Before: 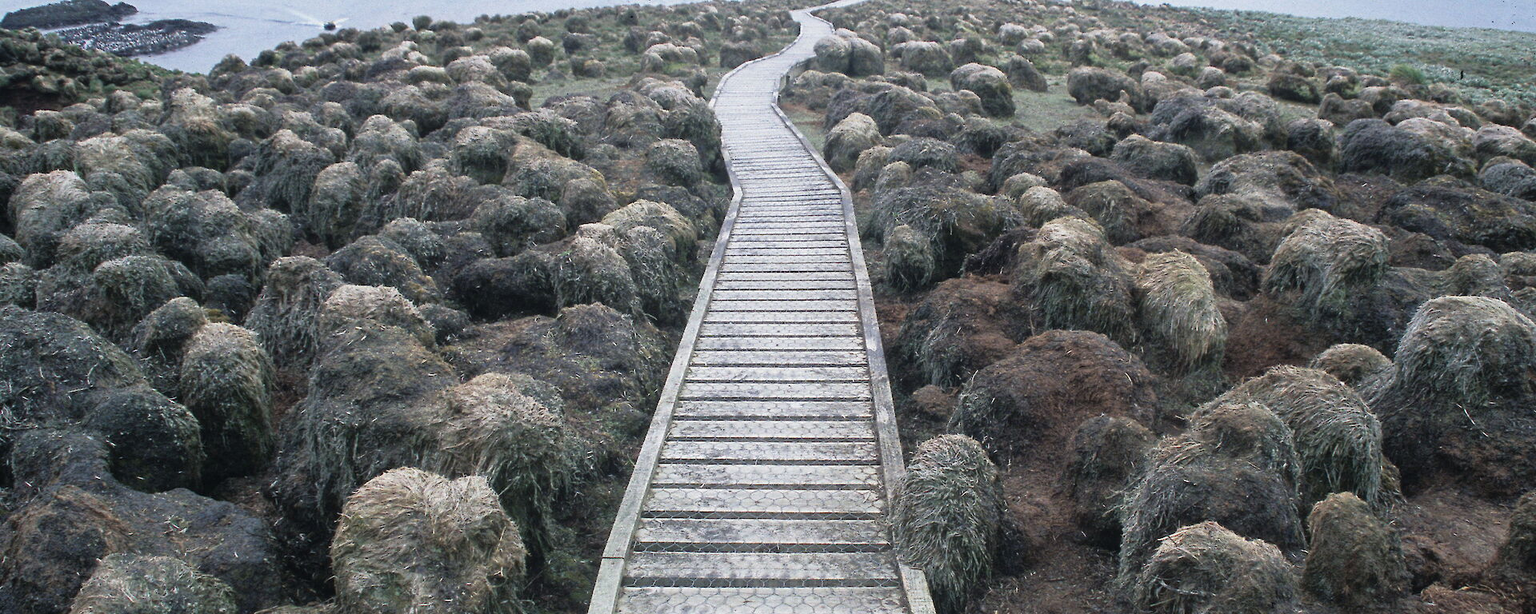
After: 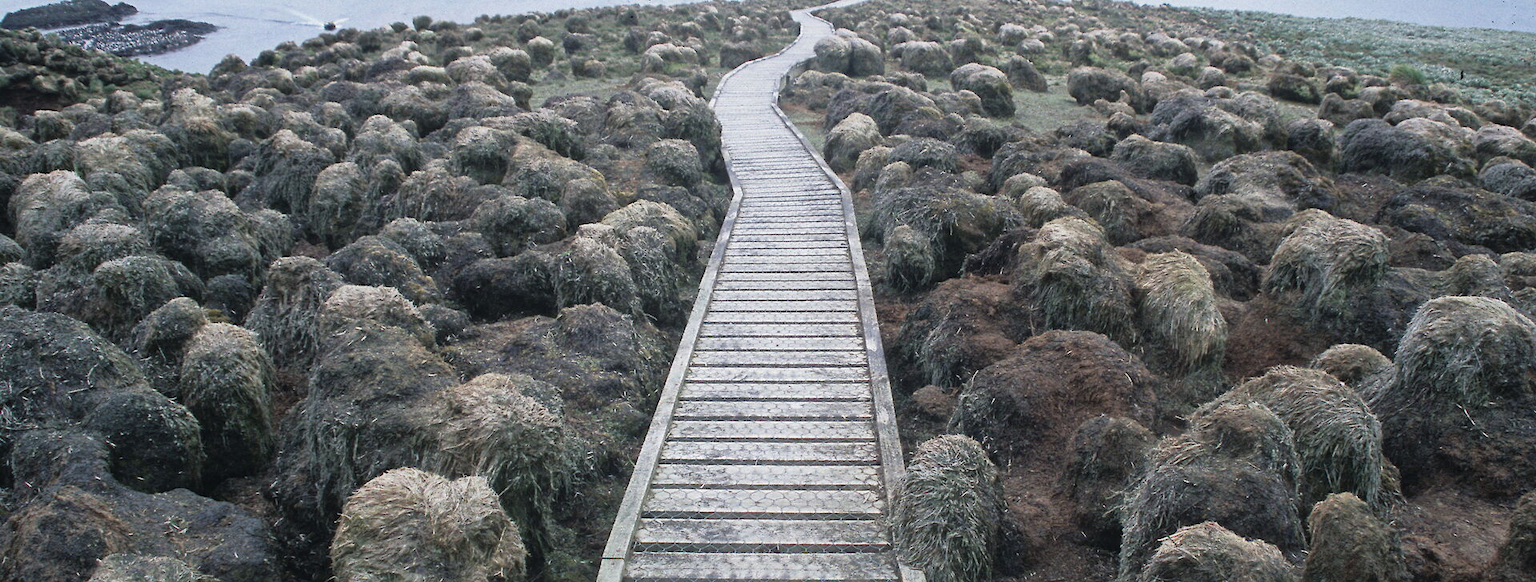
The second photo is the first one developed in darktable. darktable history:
crop and rotate: top 0.011%, bottom 5.188%
local contrast: mode bilateral grid, contrast 29, coarseness 17, detail 116%, midtone range 0.2
contrast equalizer: y [[0.6 ×6], [0.55 ×6], [0 ×6], [0 ×6], [0 ×6]], mix -0.198
